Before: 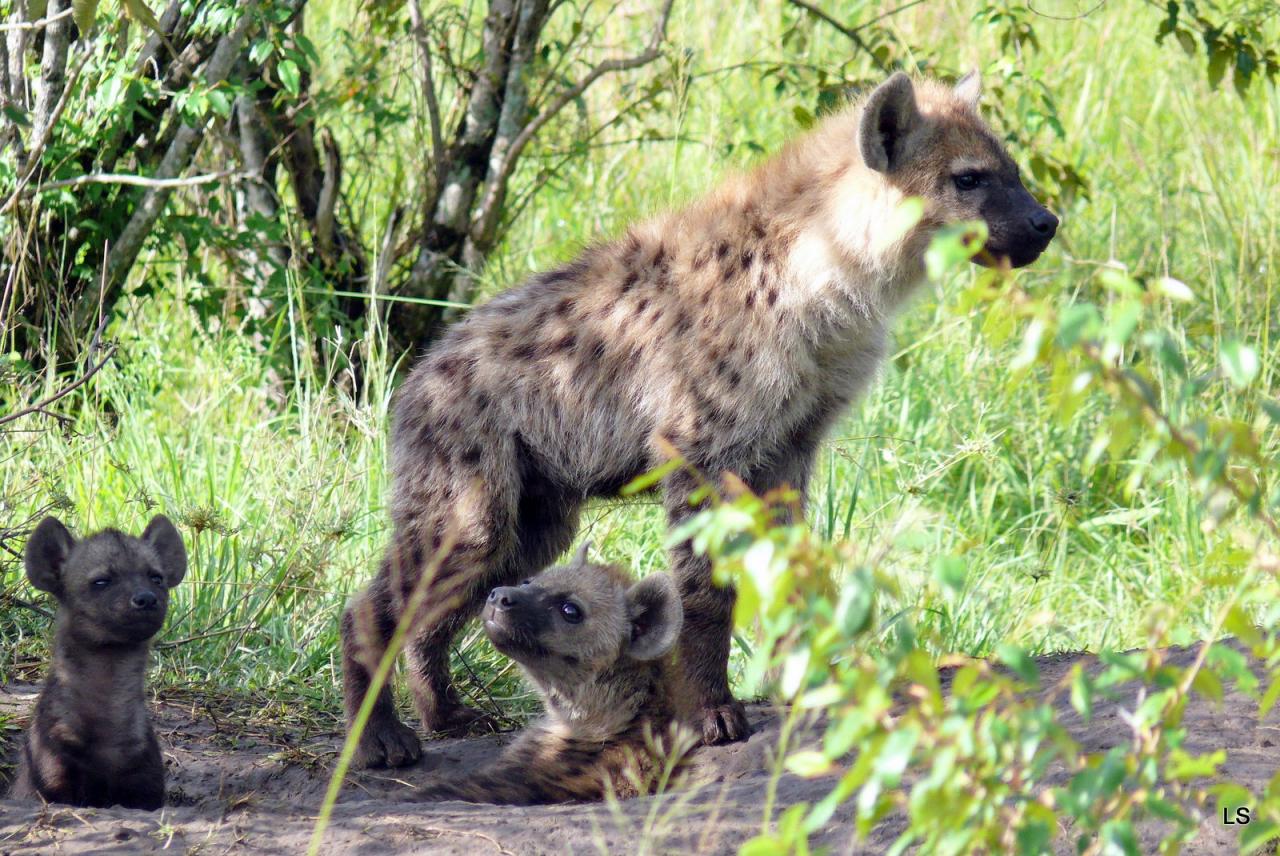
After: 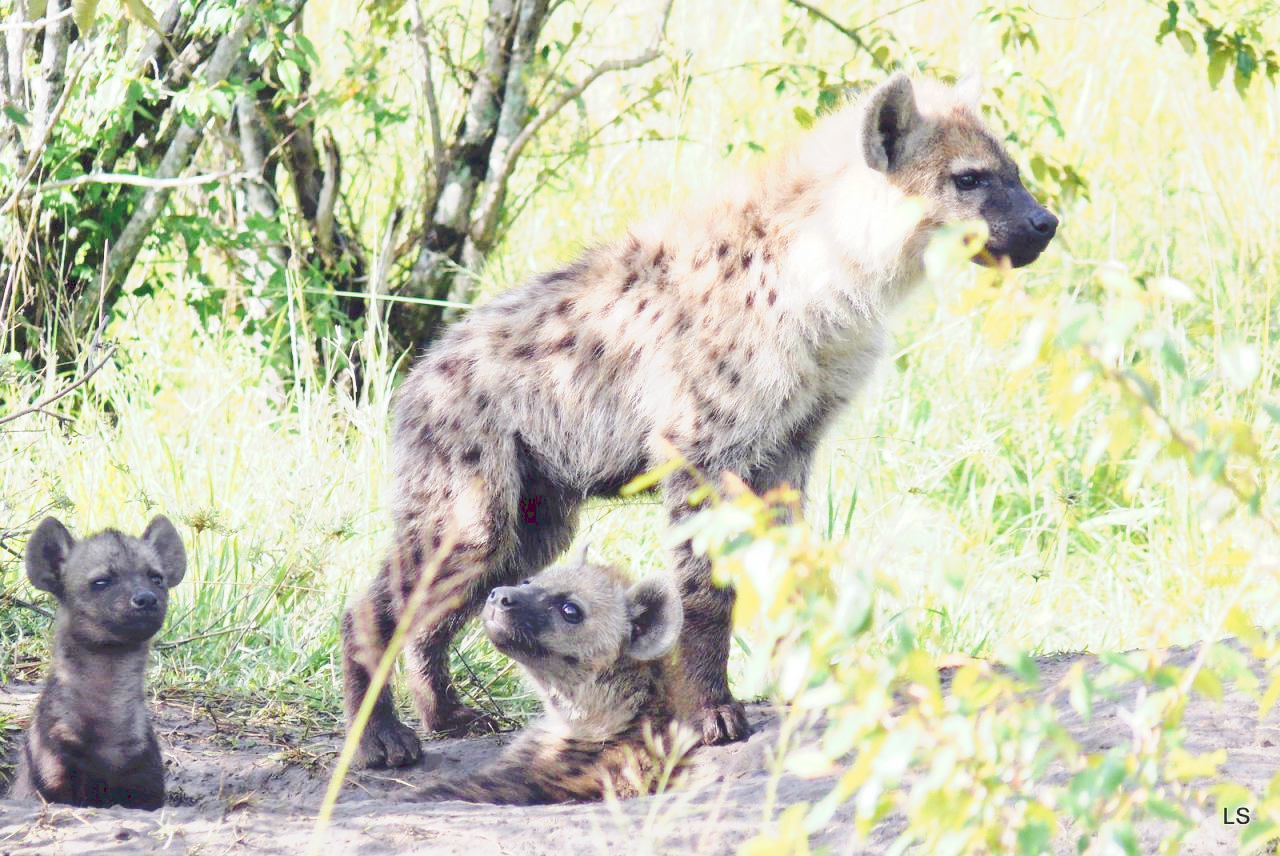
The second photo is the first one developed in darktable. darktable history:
tone curve: curves: ch0 [(0, 0) (0.003, 0.195) (0.011, 0.161) (0.025, 0.21) (0.044, 0.24) (0.069, 0.254) (0.1, 0.283) (0.136, 0.347) (0.177, 0.412) (0.224, 0.455) (0.277, 0.531) (0.335, 0.606) (0.399, 0.679) (0.468, 0.748) (0.543, 0.814) (0.623, 0.876) (0.709, 0.927) (0.801, 0.949) (0.898, 0.962) (1, 1)], preserve colors none
